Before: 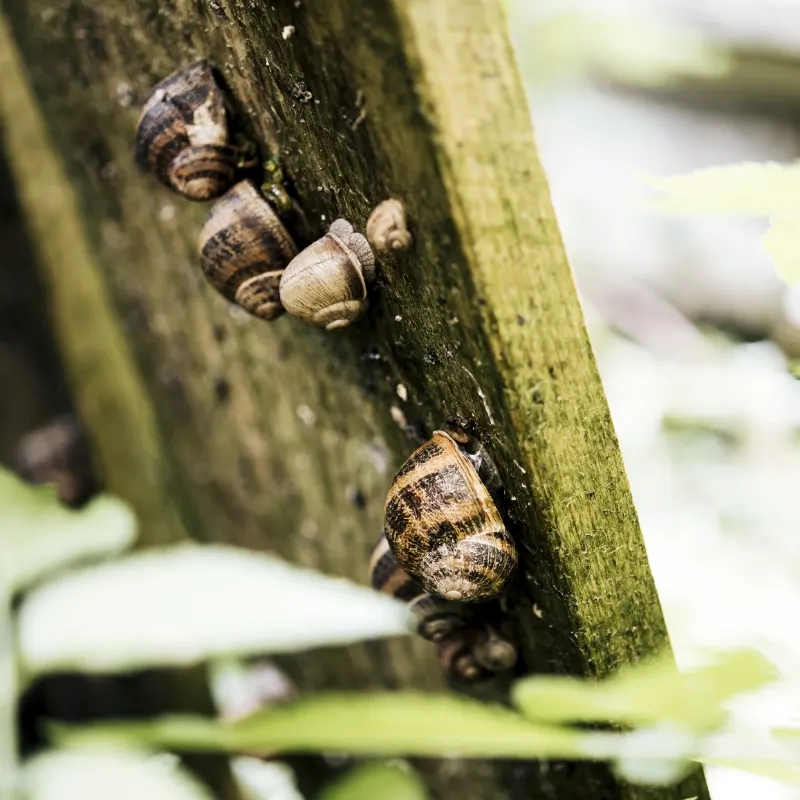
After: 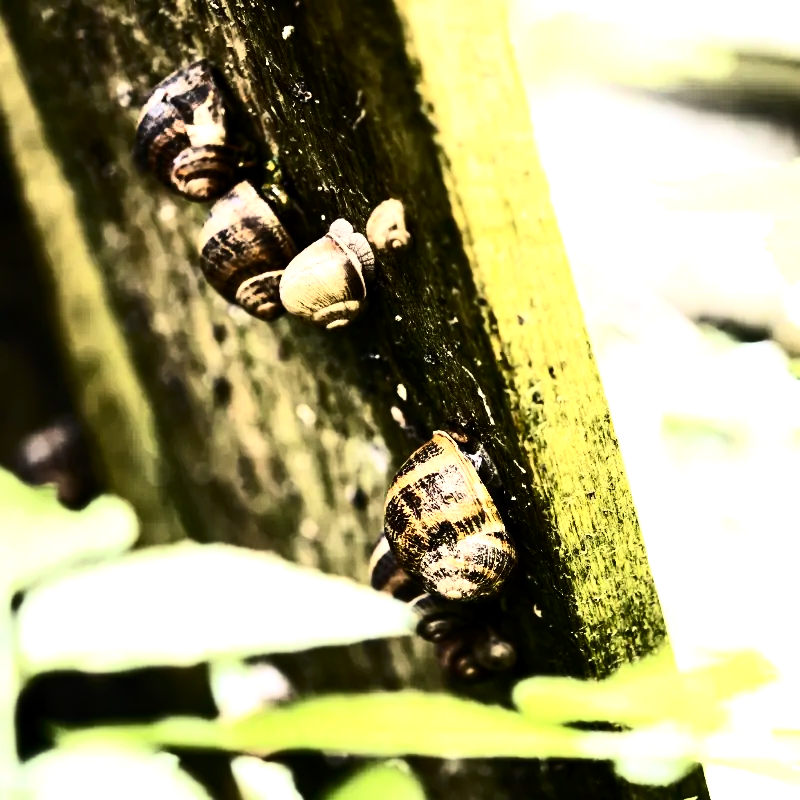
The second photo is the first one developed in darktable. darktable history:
tone equalizer: -8 EV -1.08 EV, -7 EV -1.01 EV, -6 EV -0.867 EV, -5 EV -0.578 EV, -3 EV 0.578 EV, -2 EV 0.867 EV, -1 EV 1.01 EV, +0 EV 1.08 EV, edges refinement/feathering 500, mask exposure compensation -1.57 EV, preserve details no
contrast brightness saturation: contrast 0.4, brightness 0.1, saturation 0.21
